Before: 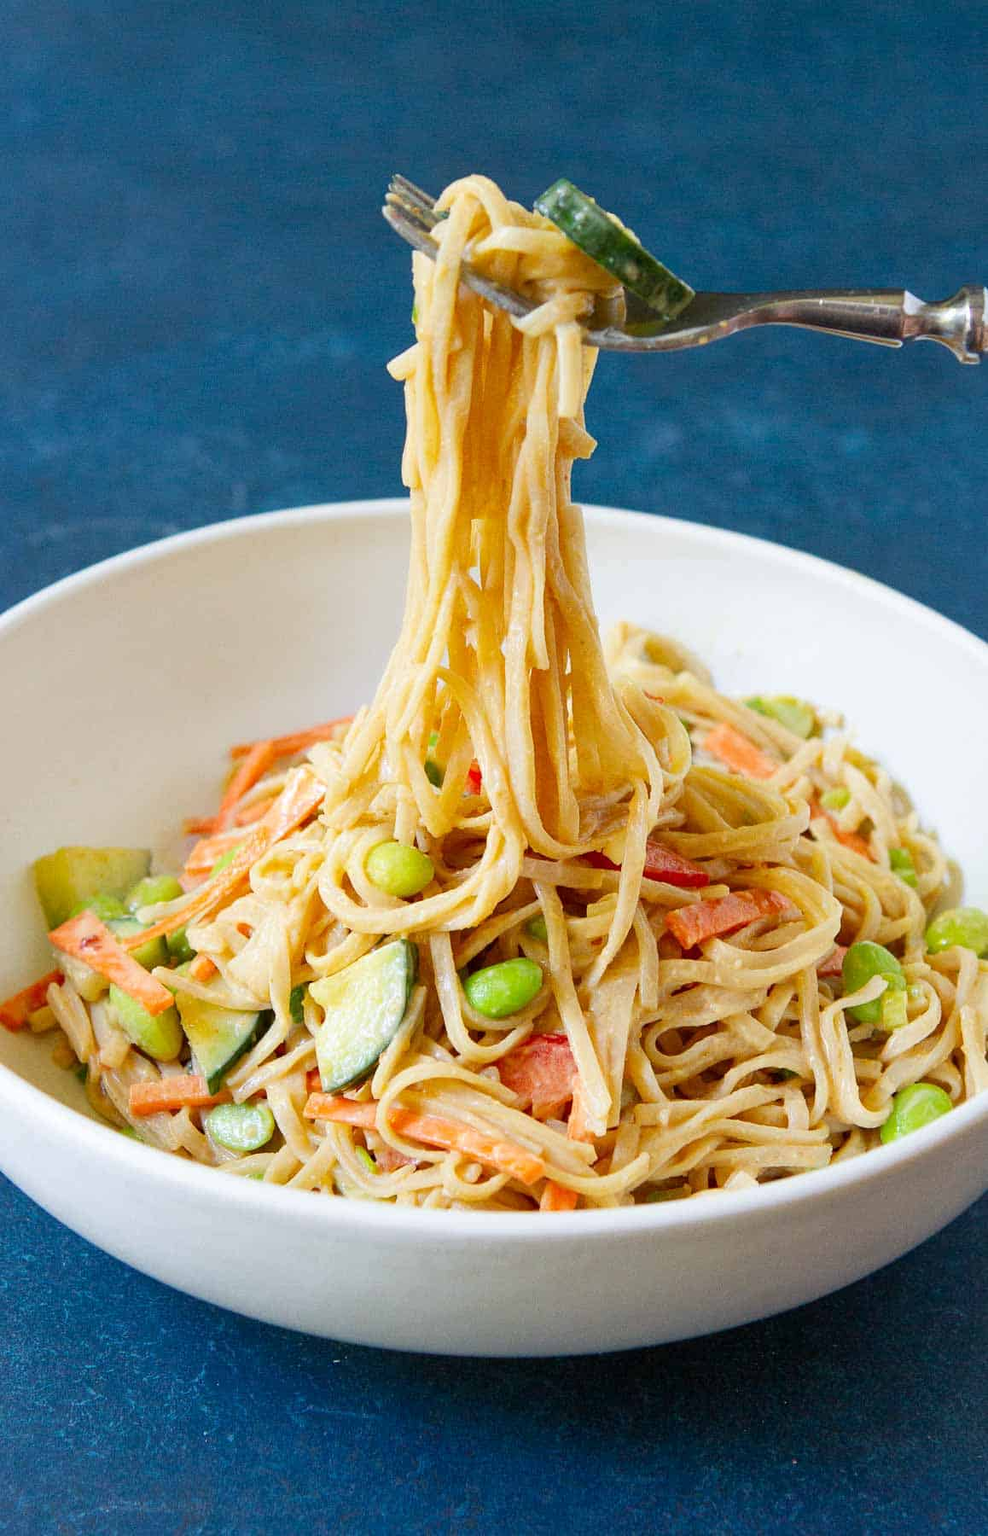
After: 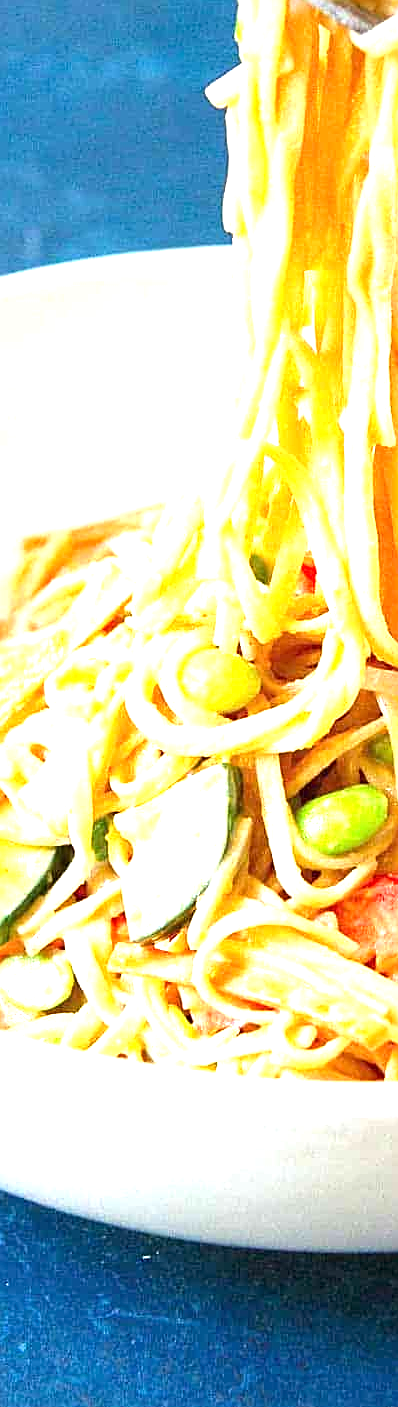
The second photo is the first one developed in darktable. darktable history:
crop and rotate: left 21.418%, top 18.823%, right 44.17%, bottom 3.004%
exposure: black level correction 0, exposure 1.41 EV, compensate exposure bias true, compensate highlight preservation false
sharpen: on, module defaults
